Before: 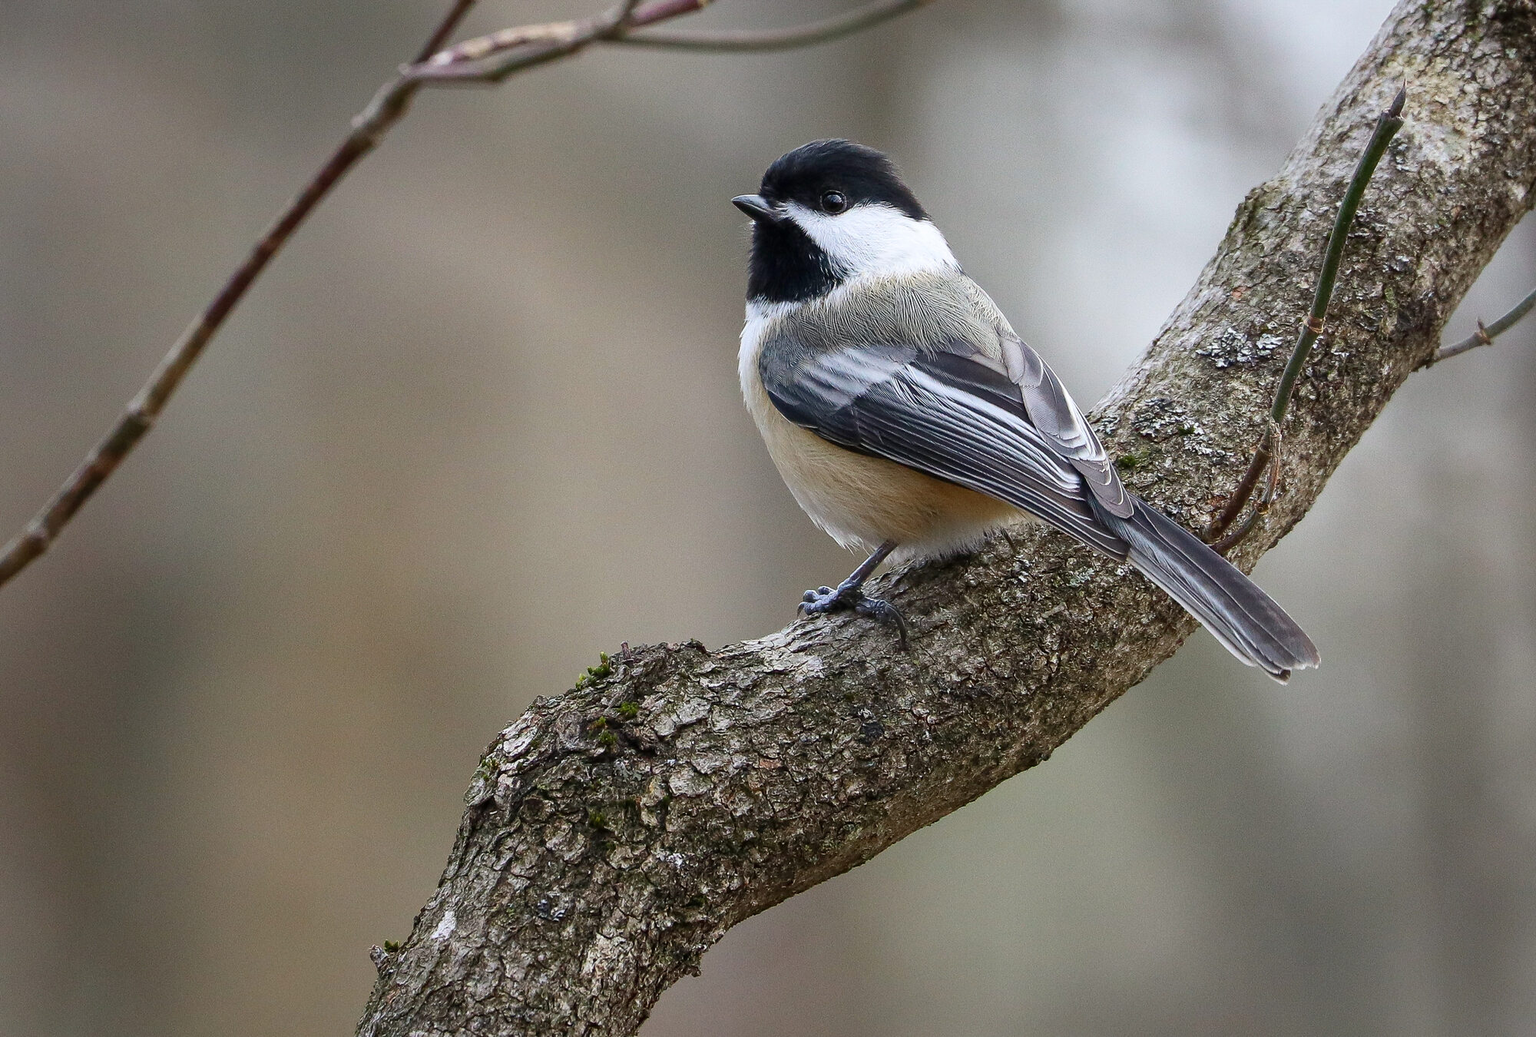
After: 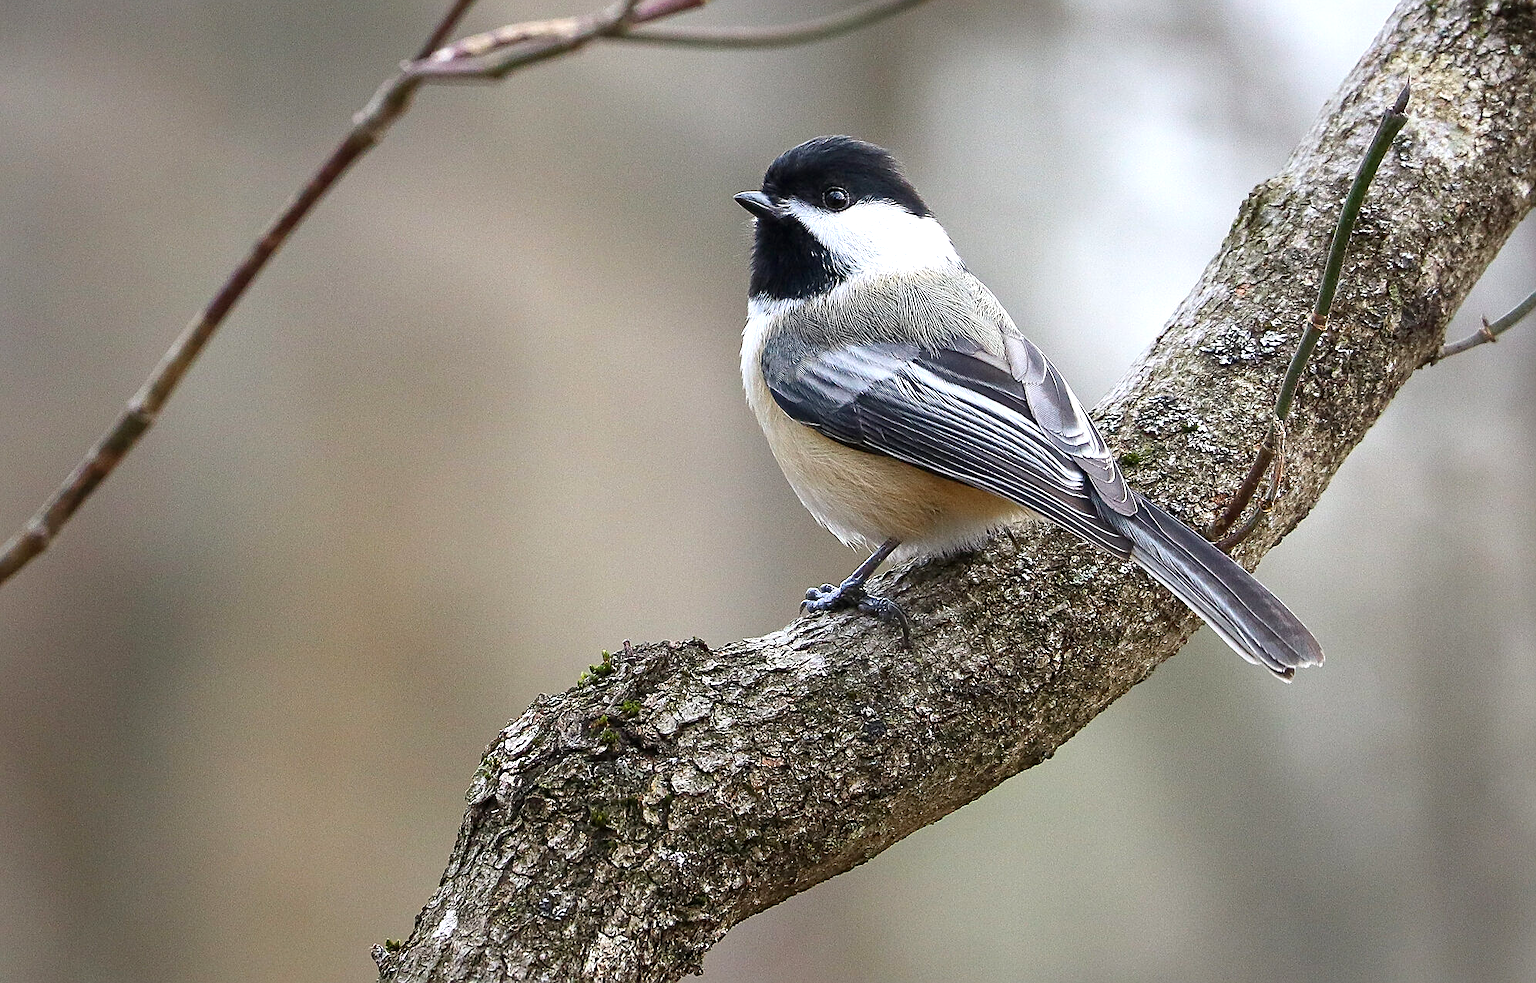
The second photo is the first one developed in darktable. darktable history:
sharpen: on, module defaults
crop: top 0.395%, right 0.256%, bottom 5.008%
exposure: black level correction 0, exposure 0.498 EV, compensate highlight preservation false
